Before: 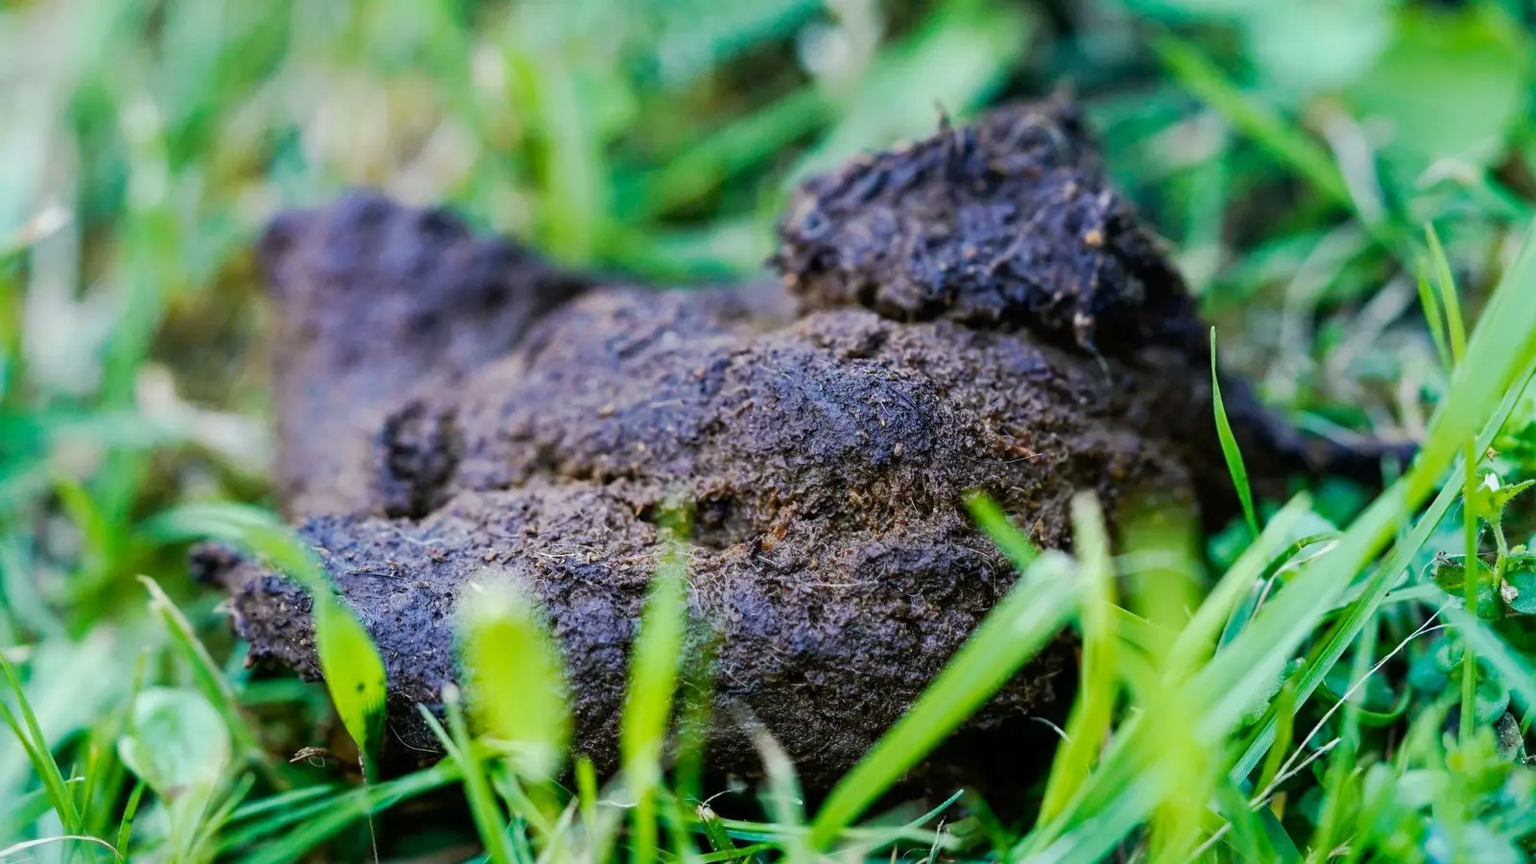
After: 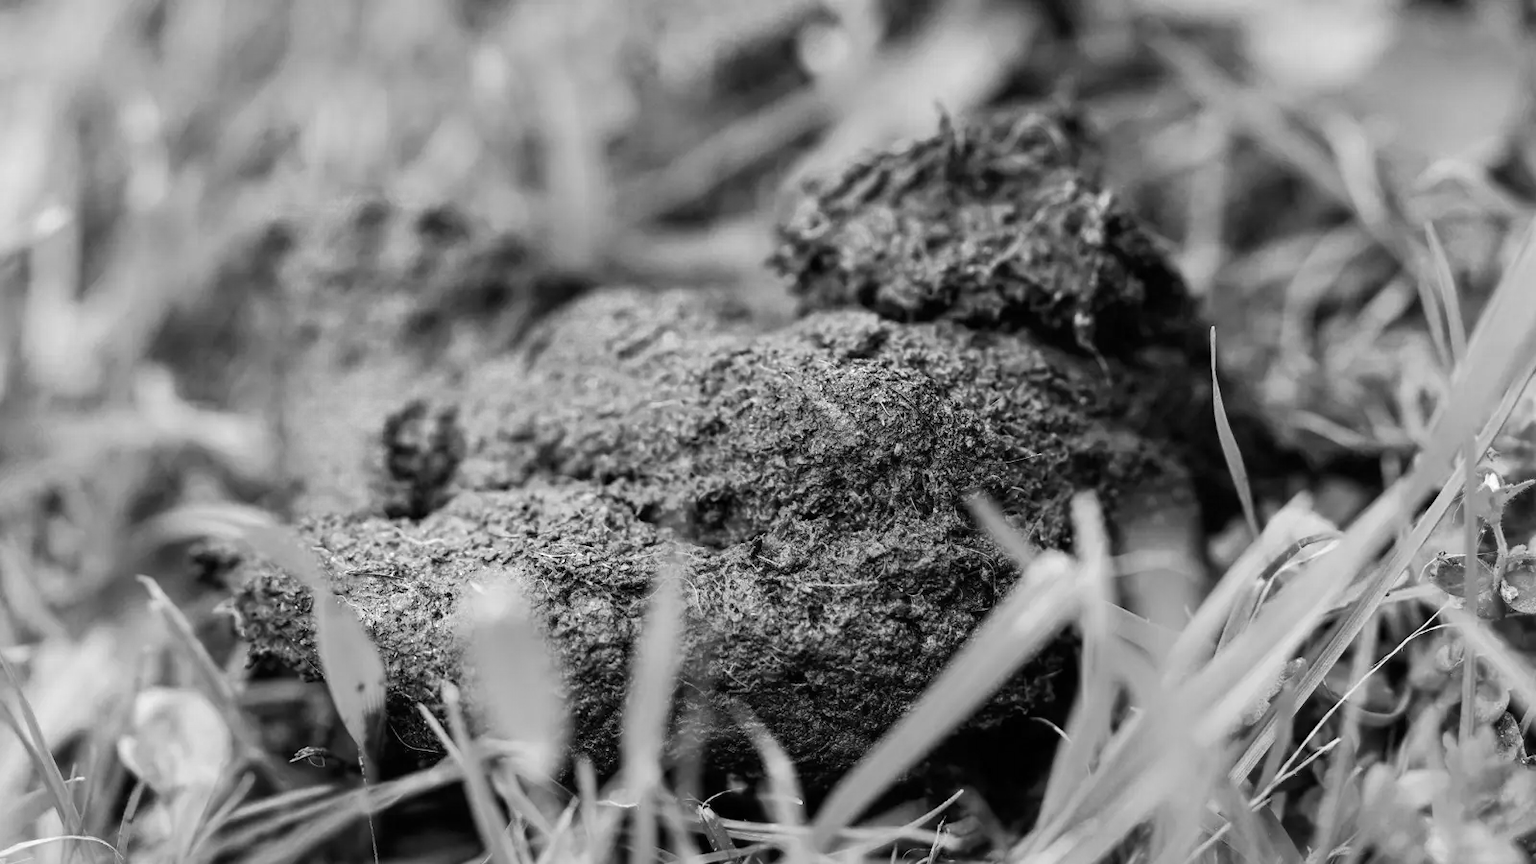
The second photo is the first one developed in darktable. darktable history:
contrast brightness saturation: contrast 0.071
color zones: curves: ch0 [(0, 0.613) (0.01, 0.613) (0.245, 0.448) (0.498, 0.529) (0.642, 0.665) (0.879, 0.777) (0.99, 0.613)]; ch1 [(0, 0) (0.143, 0) (0.286, 0) (0.429, 0) (0.571, 0) (0.714, 0) (0.857, 0)]
